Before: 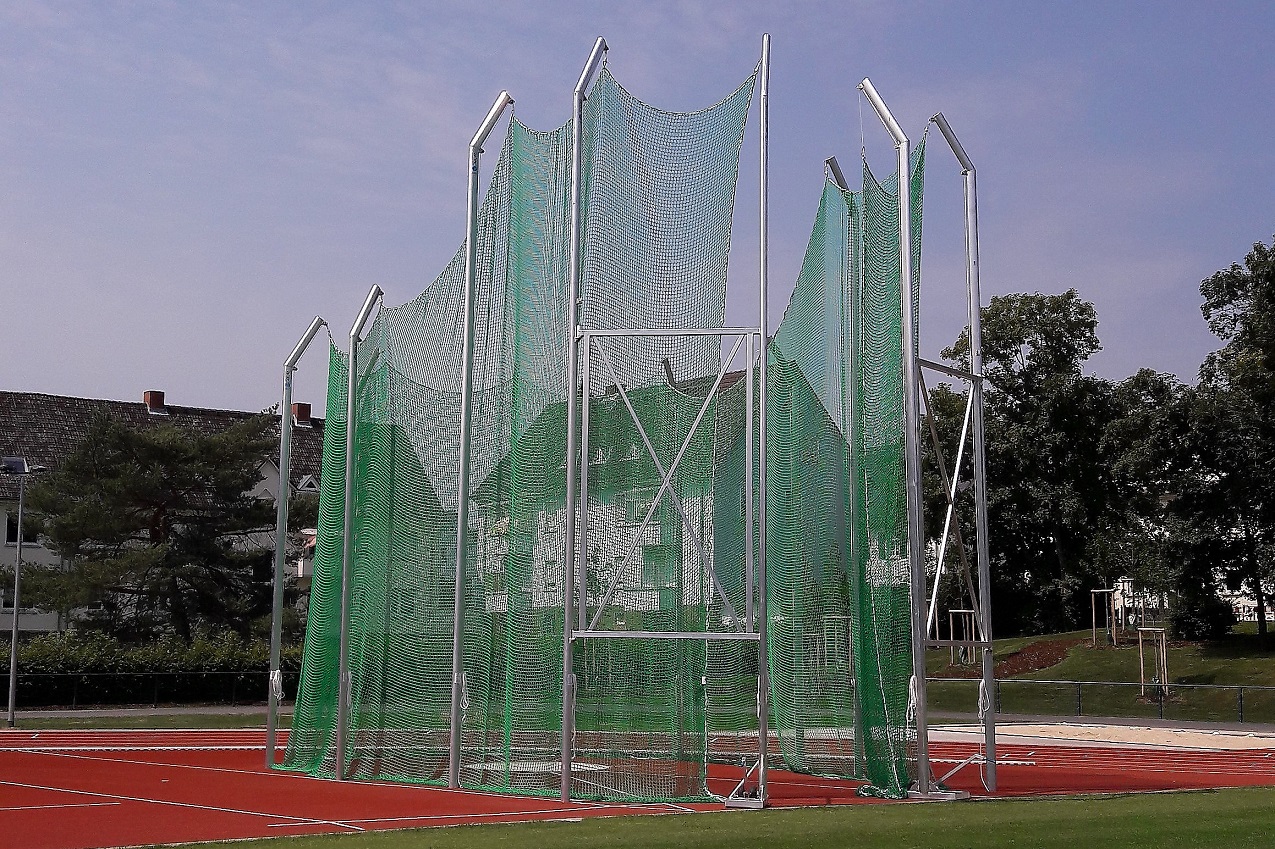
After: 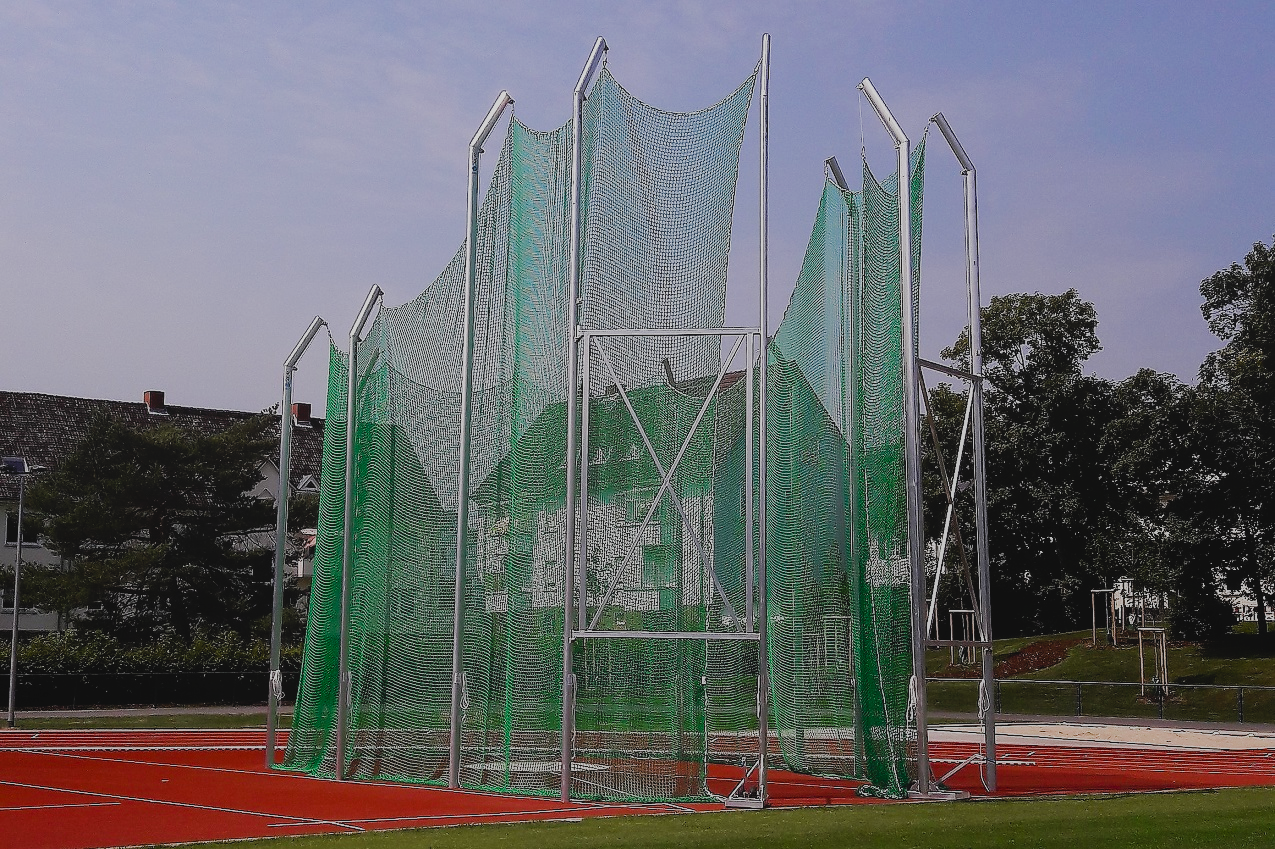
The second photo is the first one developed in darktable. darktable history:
local contrast: highlights 68%, shadows 68%, detail 82%, midtone range 0.325
sigmoid: on, module defaults
